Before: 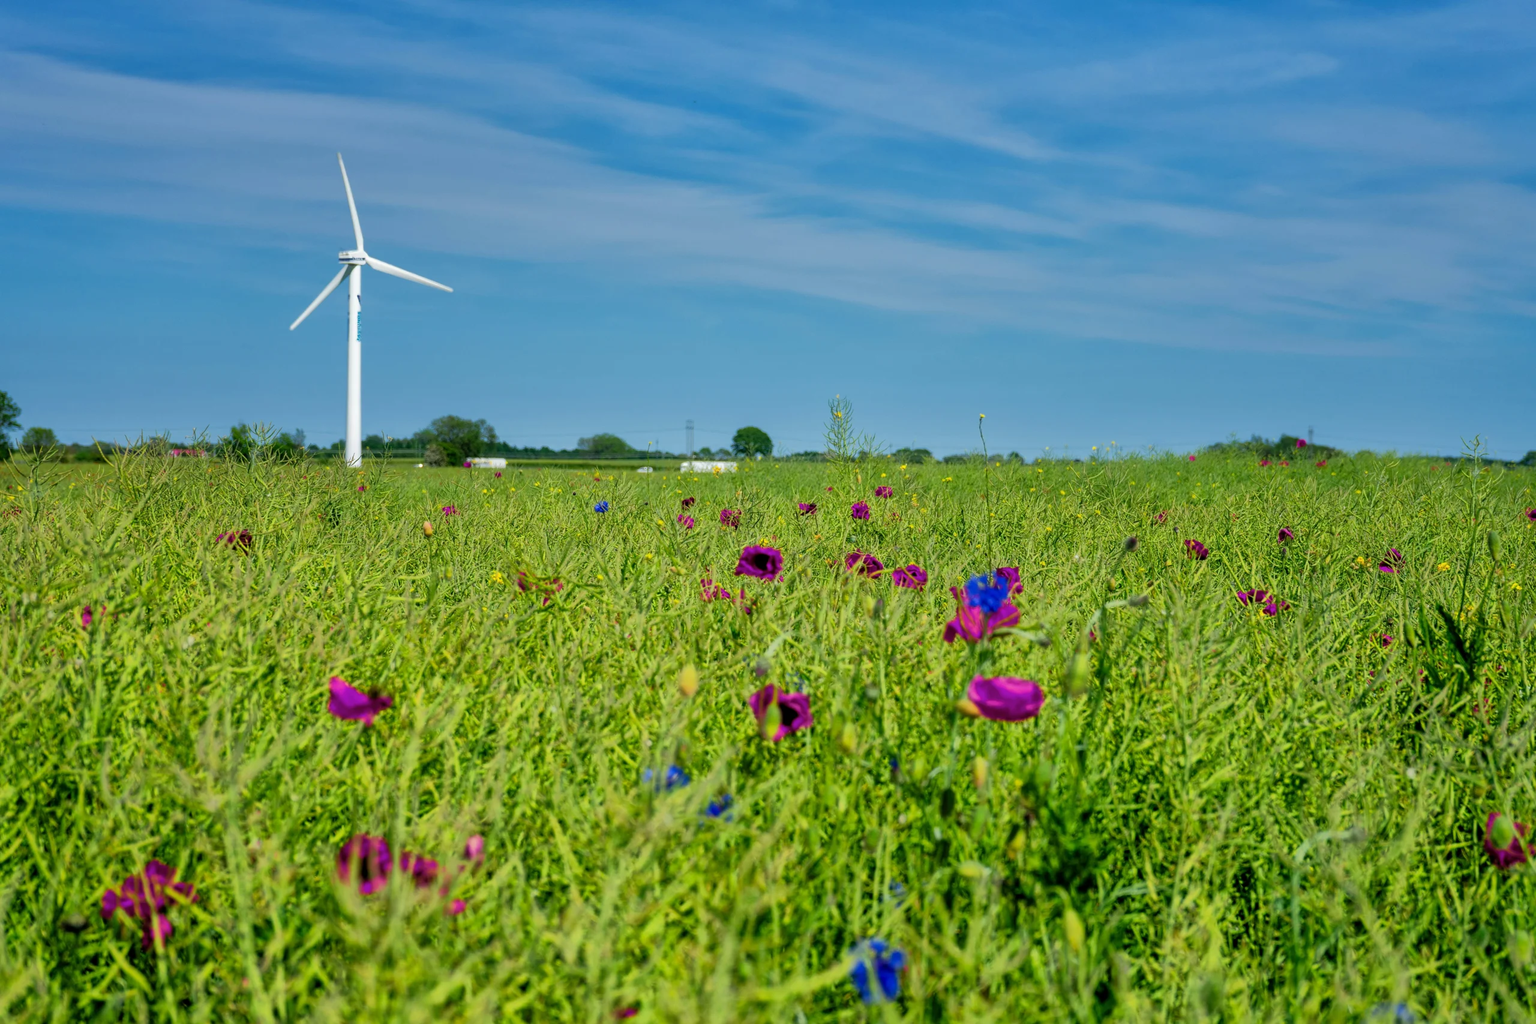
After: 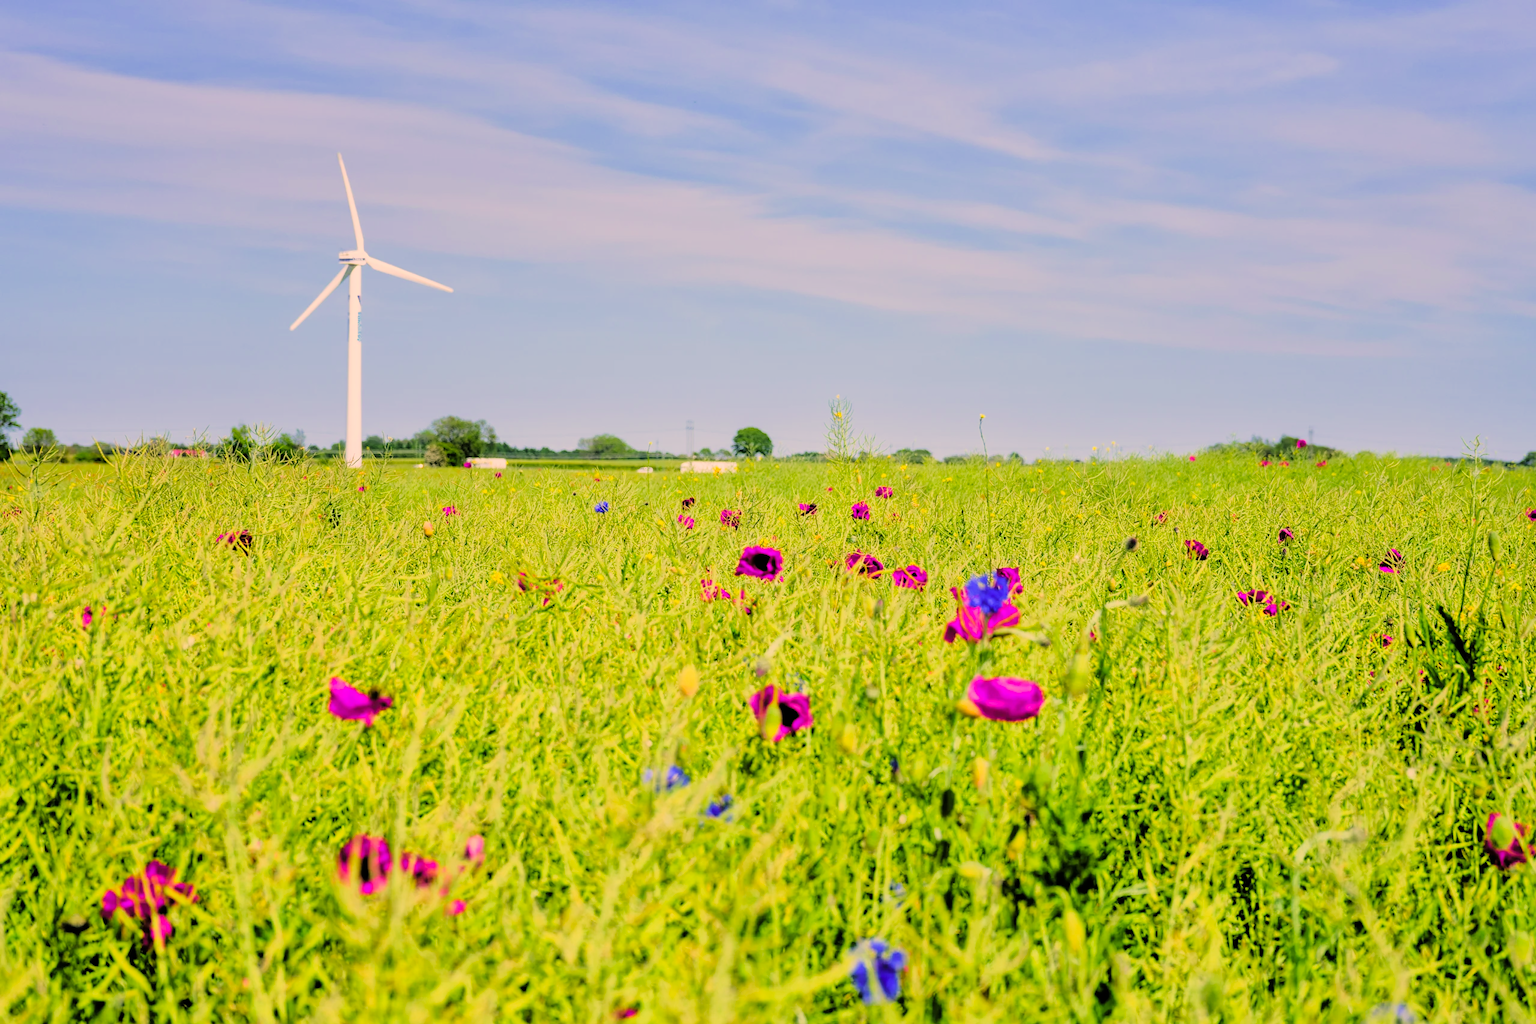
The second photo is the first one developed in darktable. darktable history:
filmic rgb: black relative exposure -7.65 EV, white relative exposure 4.56 EV, hardness 3.61, contrast 1.108
color correction: highlights a* 17.51, highlights b* 18.66
exposure: black level correction -0.002, exposure 1.112 EV, compensate highlight preservation false
tone curve: curves: ch0 [(0, 0) (0.068, 0.031) (0.175, 0.139) (0.32, 0.345) (0.495, 0.544) (0.748, 0.762) (0.993, 0.954)]; ch1 [(0, 0) (0.294, 0.184) (0.34, 0.303) (0.371, 0.344) (0.441, 0.408) (0.477, 0.474) (0.499, 0.5) (0.529, 0.523) (0.677, 0.762) (1, 1)]; ch2 [(0, 0) (0.431, 0.419) (0.495, 0.502) (0.524, 0.534) (0.557, 0.56) (0.634, 0.654) (0.728, 0.722) (1, 1)], color space Lab, linked channels, preserve colors none
